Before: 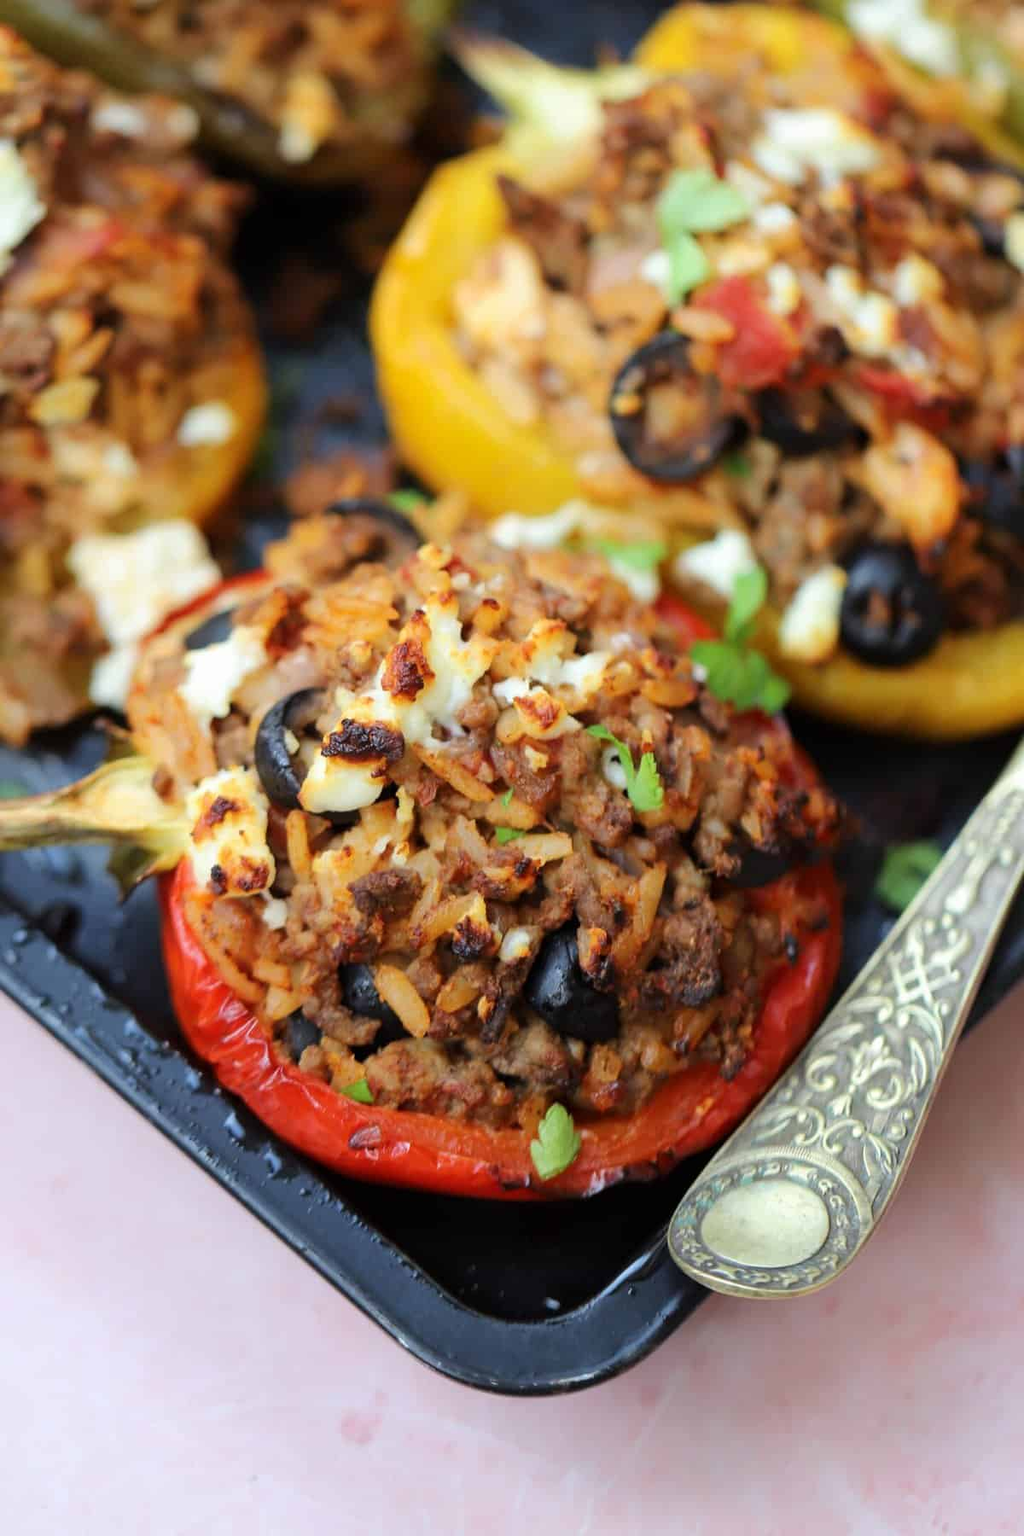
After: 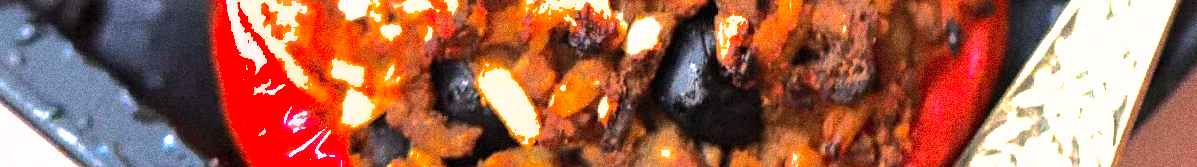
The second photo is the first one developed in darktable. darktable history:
exposure: exposure 0.6 EV, compensate highlight preservation false
grain: coarseness 14.49 ISO, strength 48.04%, mid-tones bias 35%
tone equalizer: -8 EV -1.08 EV, -7 EV -1.01 EV, -6 EV -0.867 EV, -5 EV -0.578 EV, -3 EV 0.578 EV, -2 EV 0.867 EV, -1 EV 1.01 EV, +0 EV 1.08 EV, edges refinement/feathering 500, mask exposure compensation -1.57 EV, preserve details no
white balance: red 1.127, blue 0.943
crop and rotate: top 59.084%, bottom 30.916%
shadows and highlights: shadows 38.43, highlights -74.54
rotate and perspective: rotation 0.679°, lens shift (horizontal) 0.136, crop left 0.009, crop right 0.991, crop top 0.078, crop bottom 0.95
levels: levels [0, 0.478, 1]
